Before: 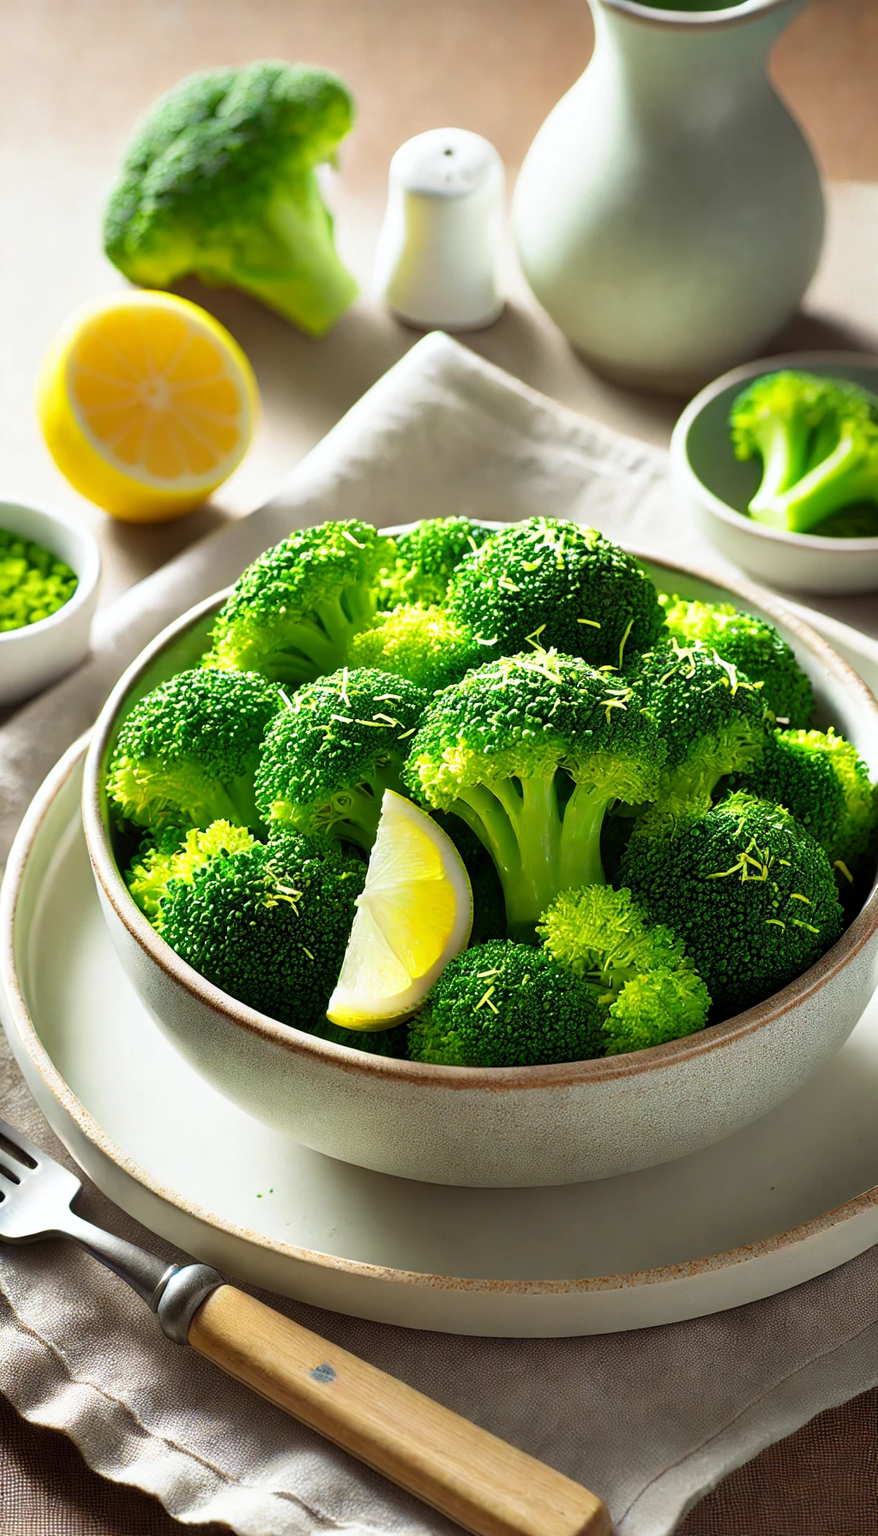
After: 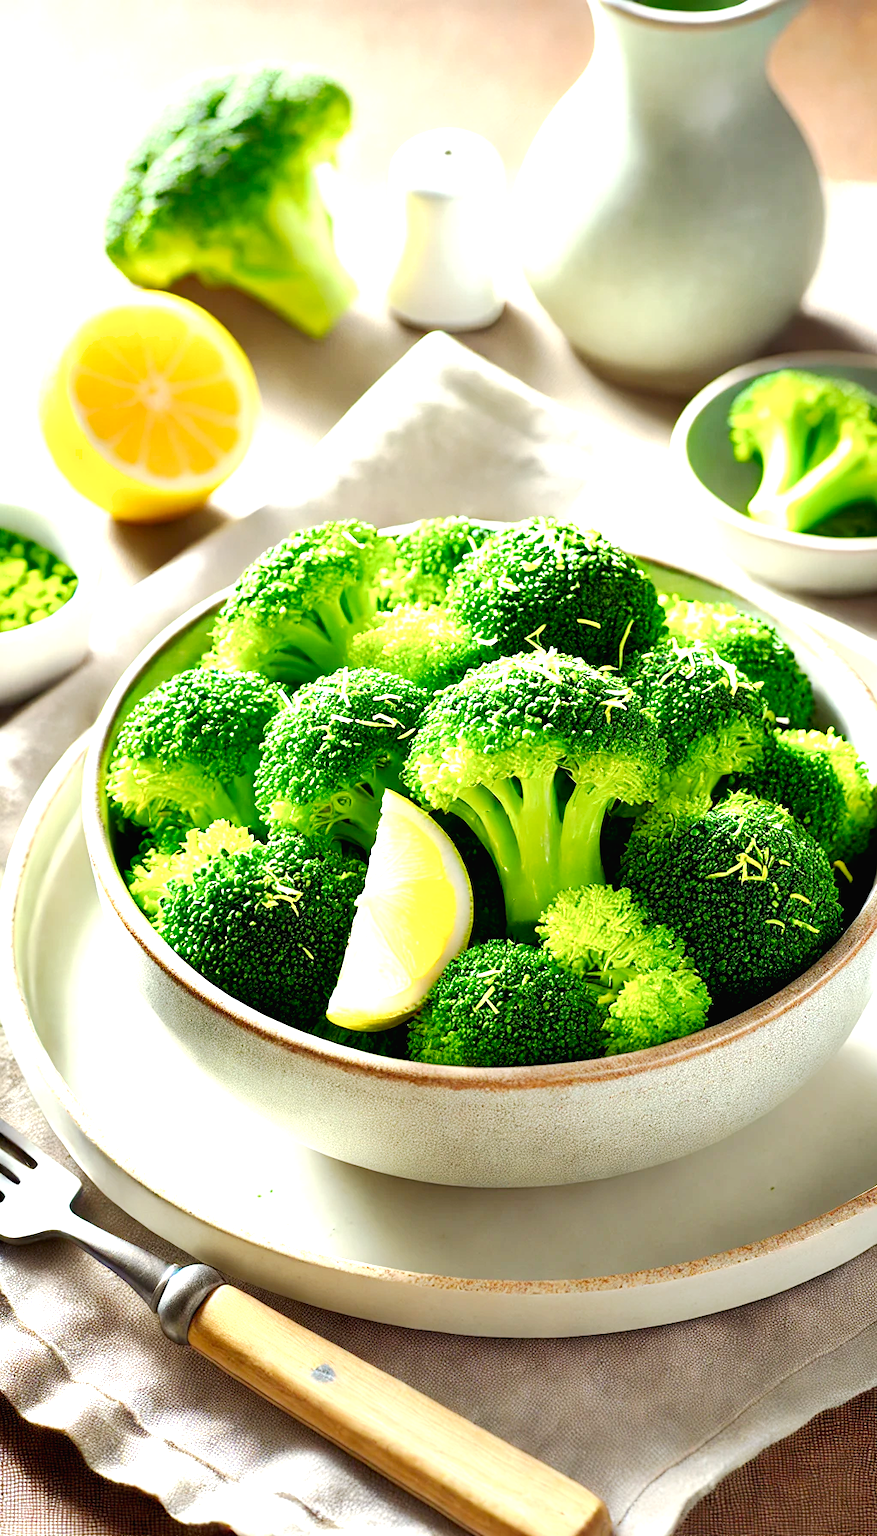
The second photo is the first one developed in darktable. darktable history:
tone equalizer: mask exposure compensation -0.492 EV
shadows and highlights: shadows 37.4, highlights -27.45, soften with gaussian
tone curve: curves: ch0 [(0, 0.013) (0.054, 0.018) (0.205, 0.191) (0.289, 0.292) (0.39, 0.424) (0.493, 0.551) (0.666, 0.743) (0.795, 0.841) (1, 0.998)]; ch1 [(0, 0) (0.385, 0.343) (0.439, 0.415) (0.494, 0.495) (0.501, 0.501) (0.51, 0.509) (0.548, 0.554) (0.586, 0.614) (0.66, 0.706) (0.783, 0.804) (1, 1)]; ch2 [(0, 0) (0.304, 0.31) (0.403, 0.399) (0.441, 0.428) (0.47, 0.469) (0.498, 0.496) (0.524, 0.538) (0.566, 0.579) (0.633, 0.665) (0.7, 0.711) (1, 1)], preserve colors none
exposure: black level correction 0.001, exposure 1.132 EV, compensate highlight preservation false
